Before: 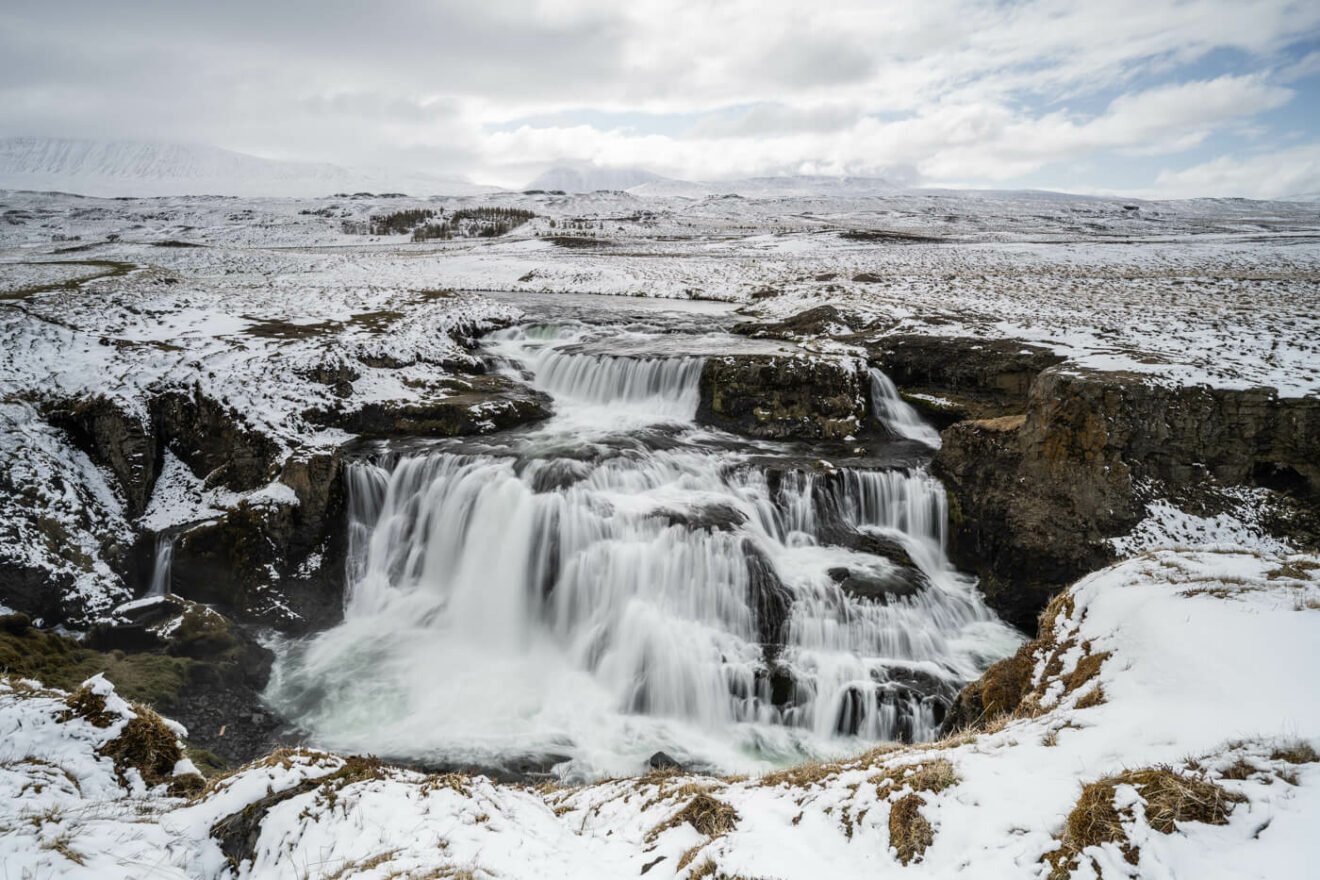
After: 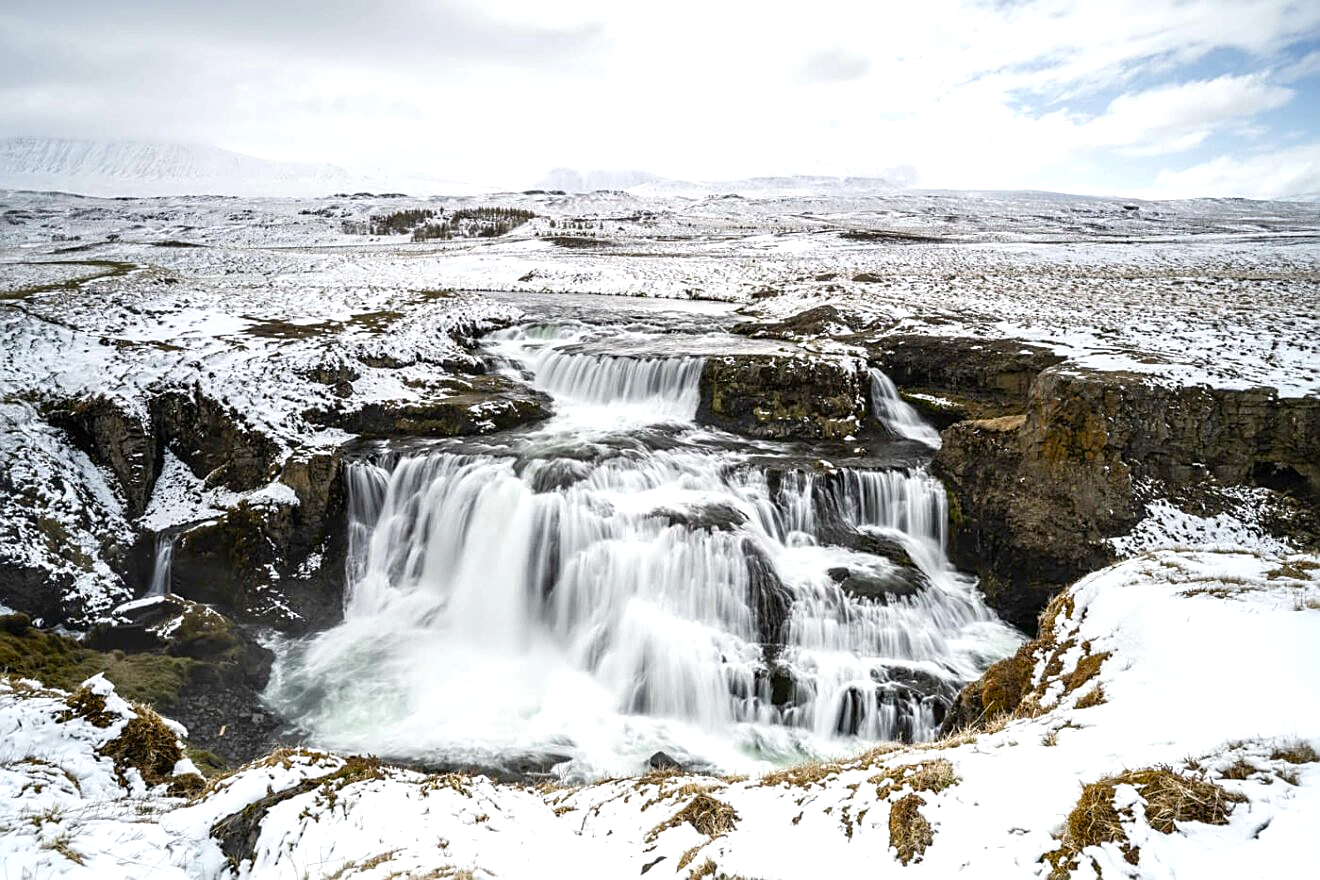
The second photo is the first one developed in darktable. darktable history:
exposure: exposure 0.574 EV, compensate highlight preservation false
sharpen: on, module defaults
color balance rgb: perceptual saturation grading › global saturation 20%, perceptual saturation grading › highlights -25%, perceptual saturation grading › shadows 25%
